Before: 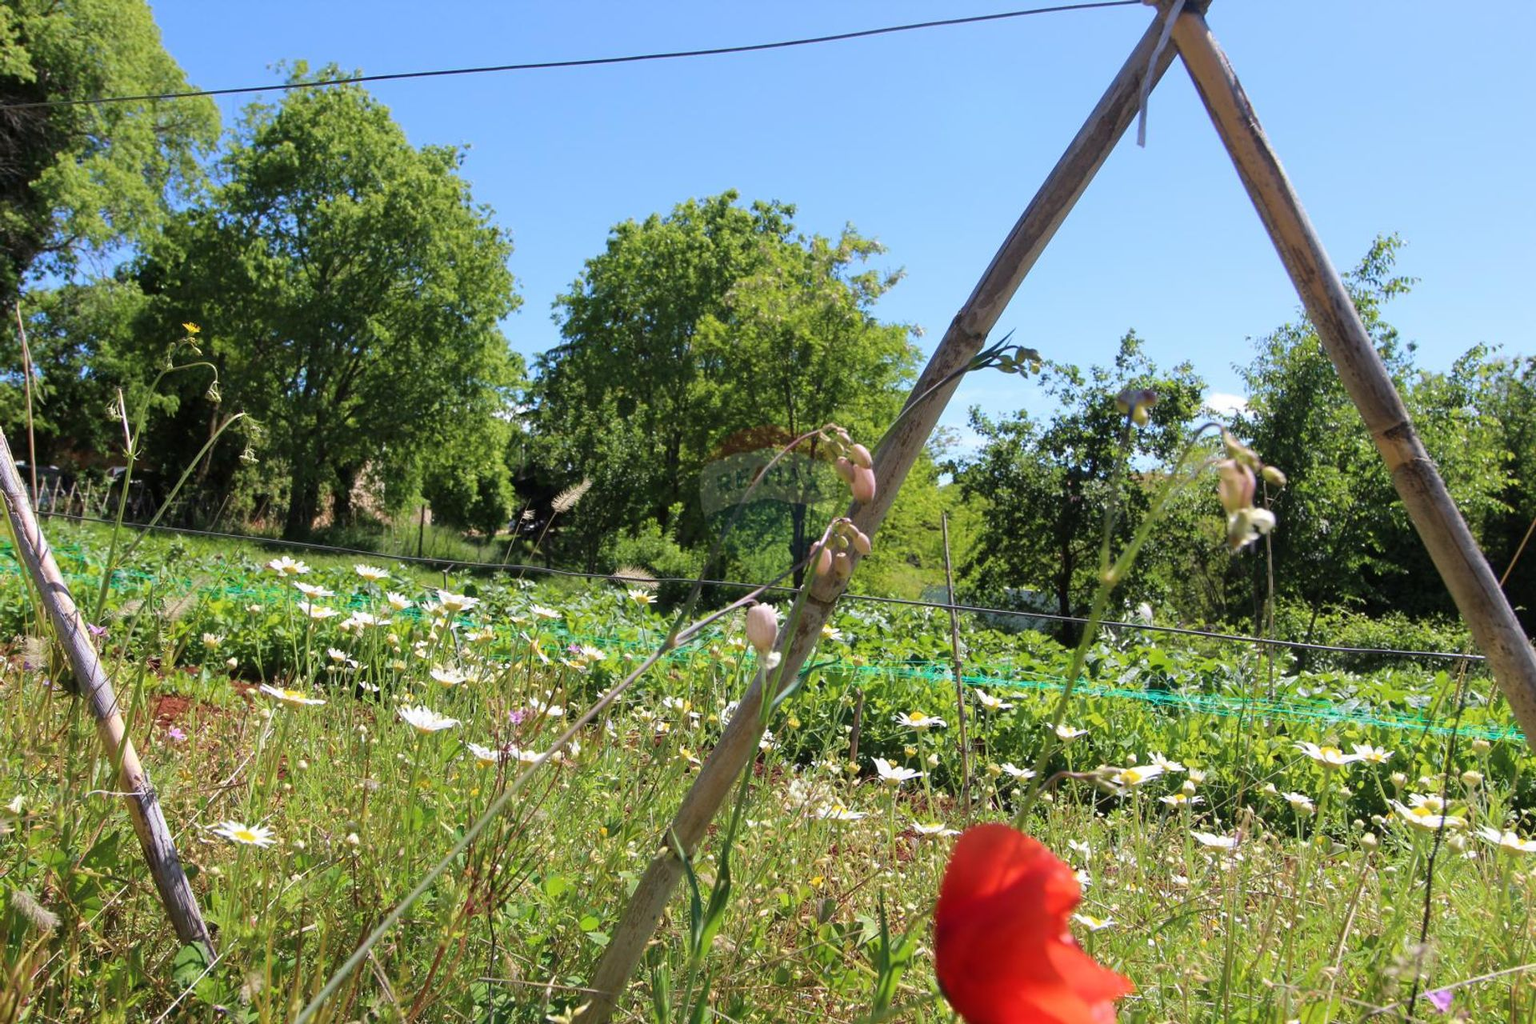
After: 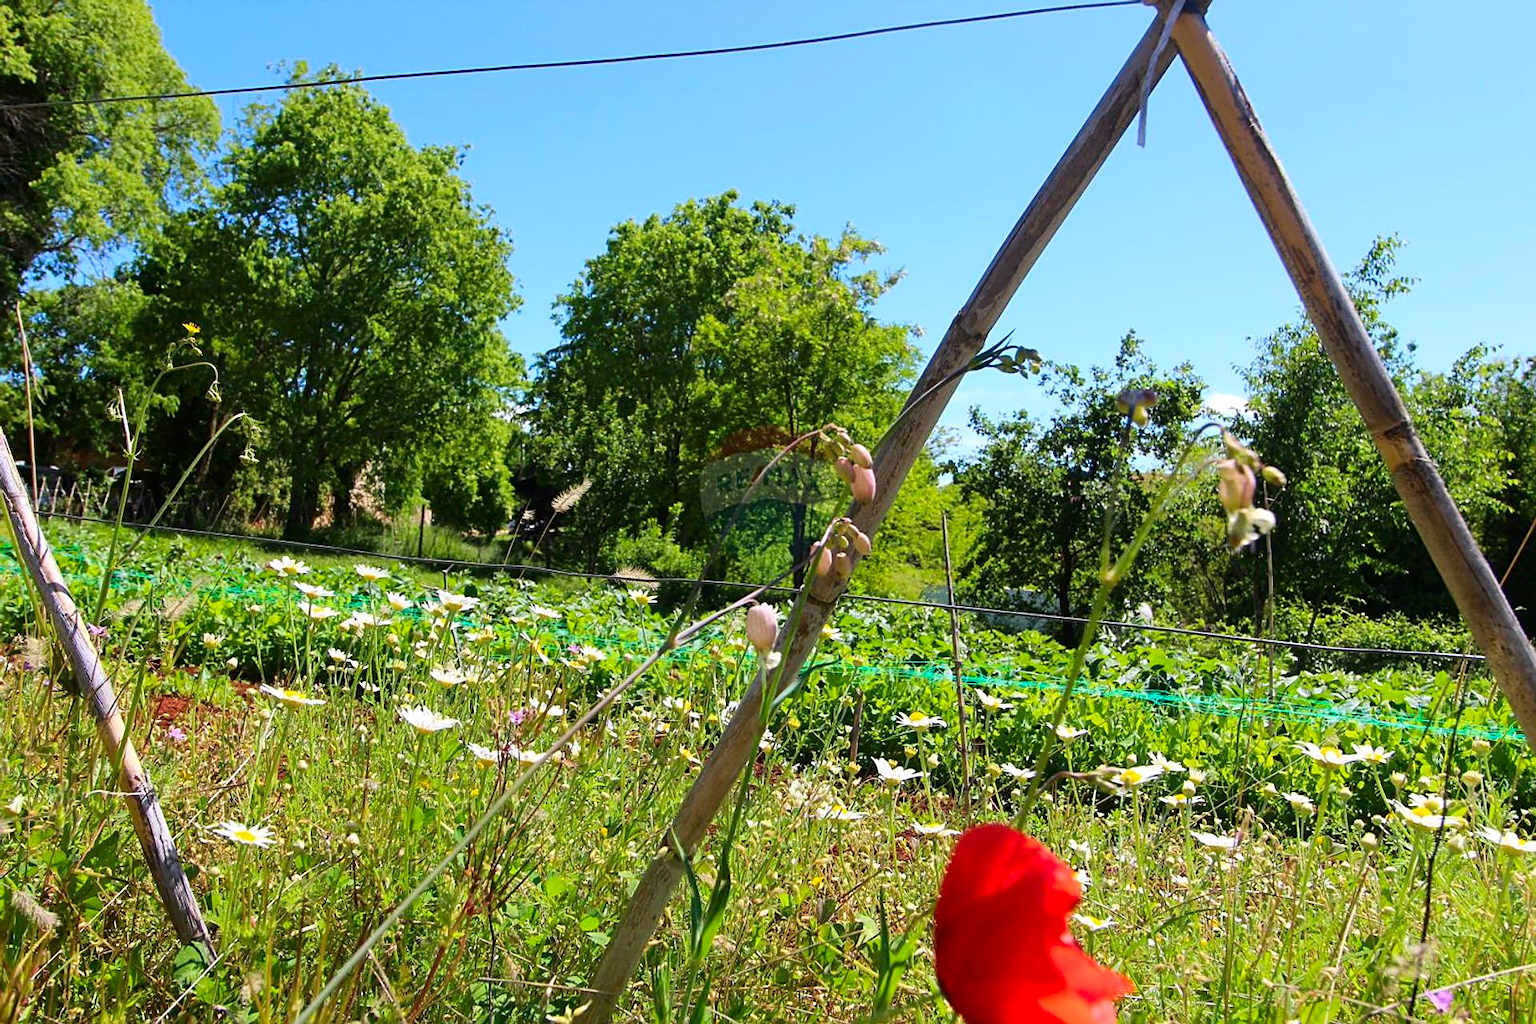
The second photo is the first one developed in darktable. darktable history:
sharpen: on, module defaults
contrast brightness saturation: contrast 0.159, saturation 0.327
